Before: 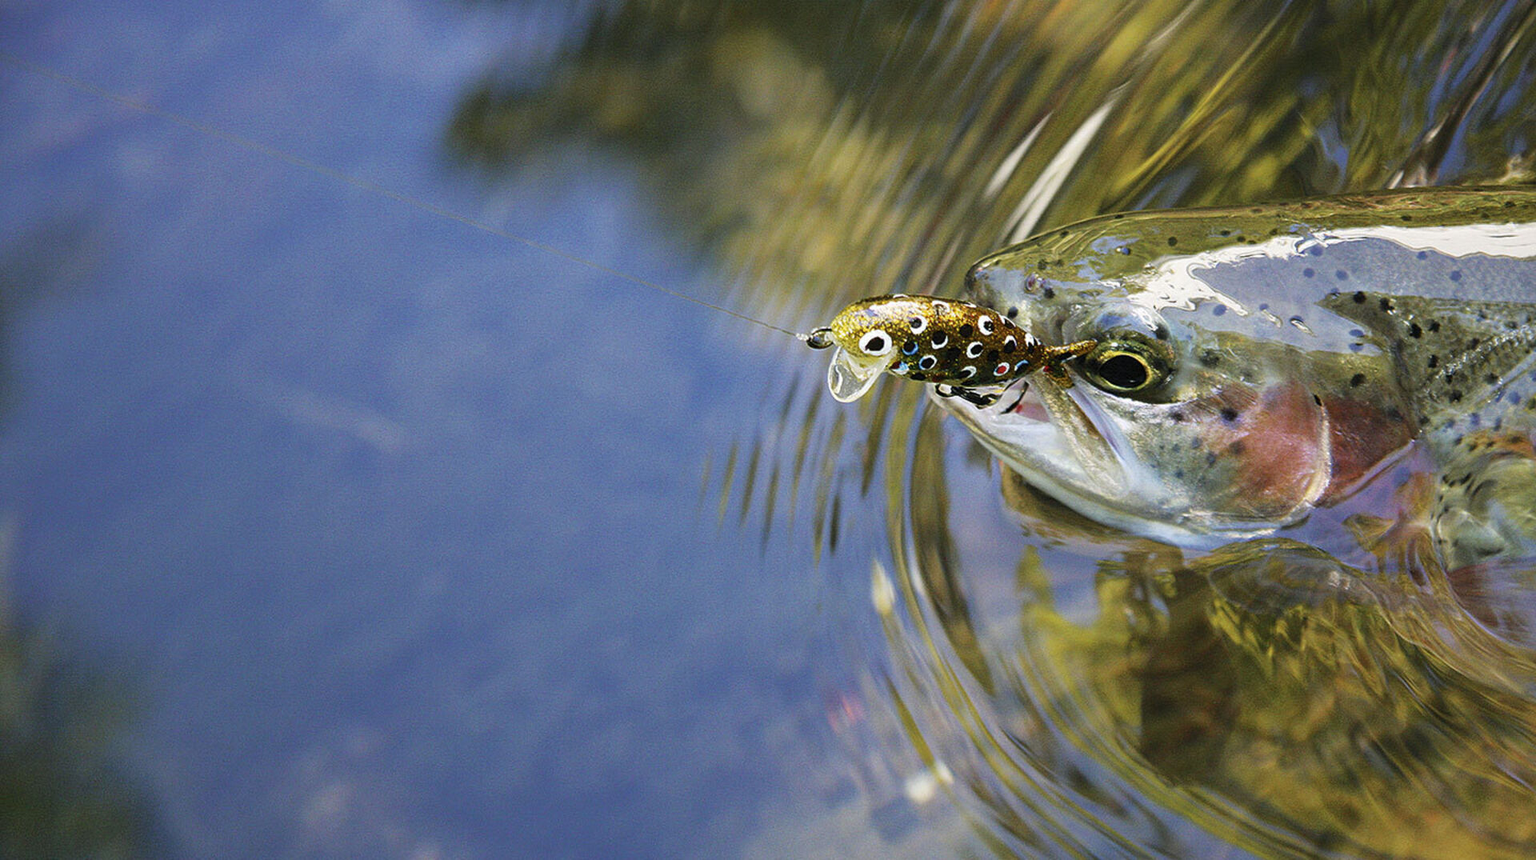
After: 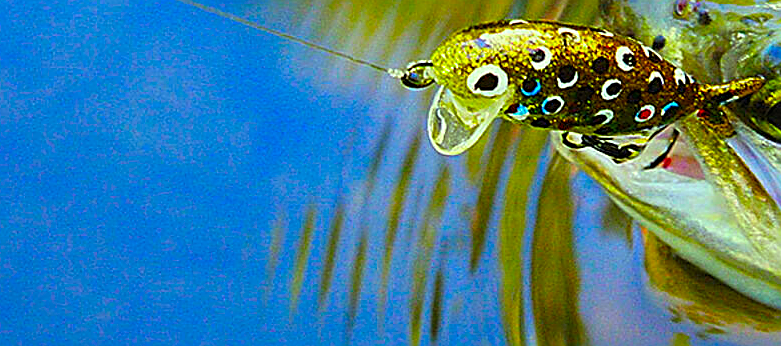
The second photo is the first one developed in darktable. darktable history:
sharpen: amount 0.985
crop: left 31.666%, top 32.388%, right 27.639%, bottom 35.38%
color balance rgb: power › luminance 1.013%, power › chroma 0.414%, power › hue 31.89°, perceptual saturation grading › global saturation 42.318%, global vibrance 20%
color correction: highlights a* -10.77, highlights b* 9.95, saturation 1.71
